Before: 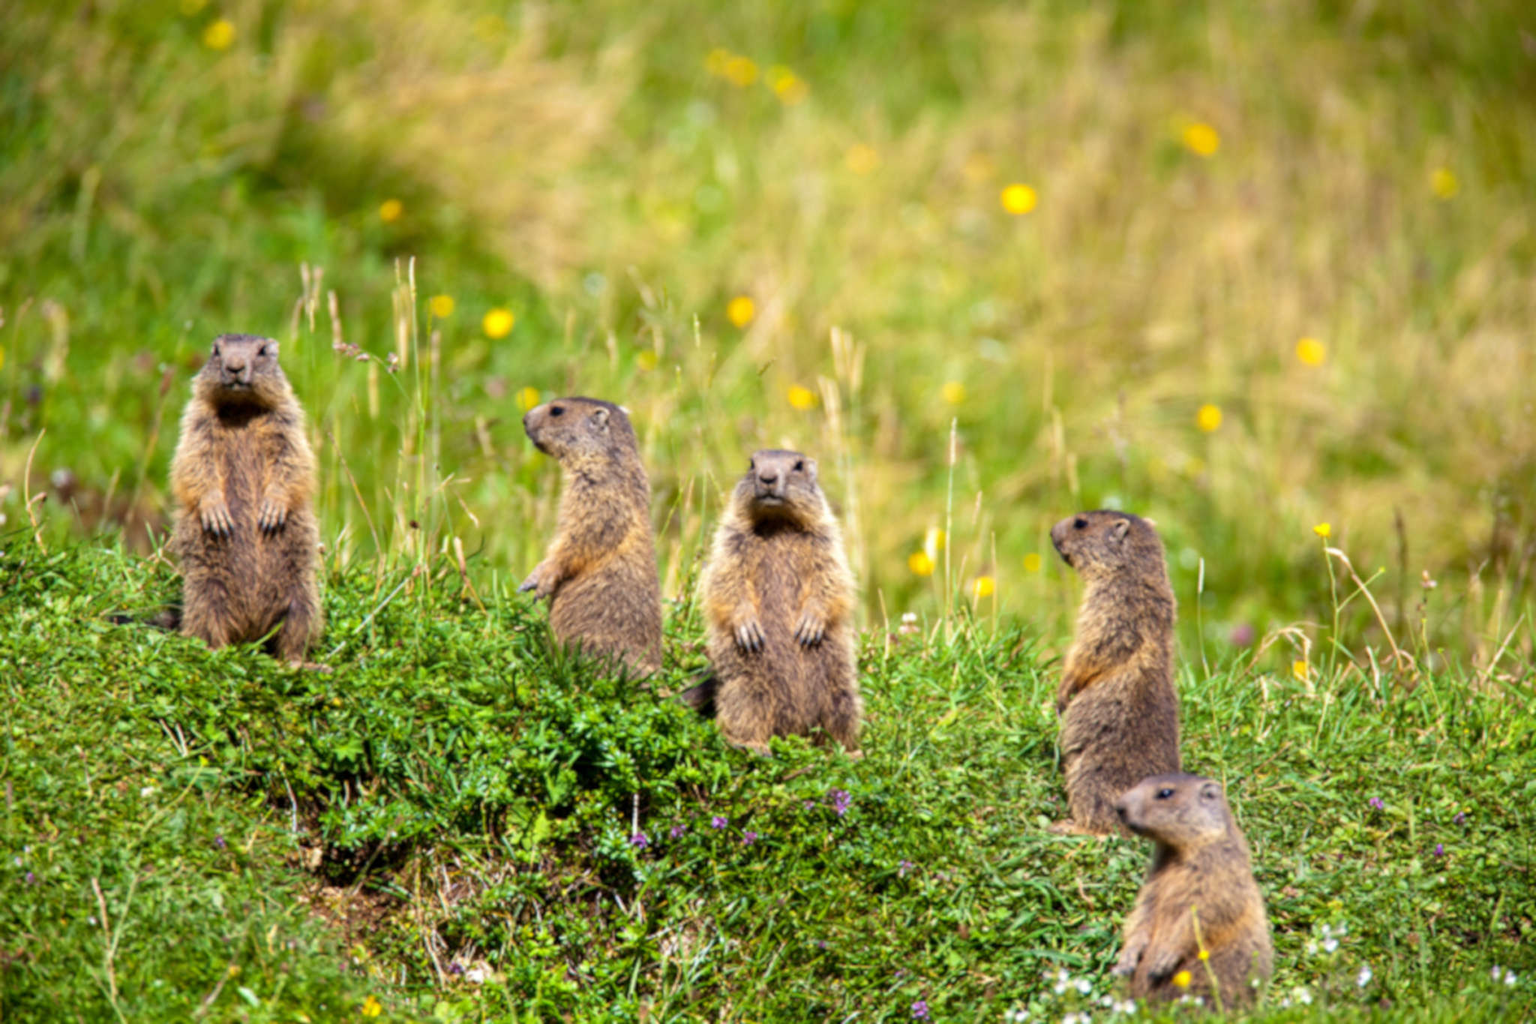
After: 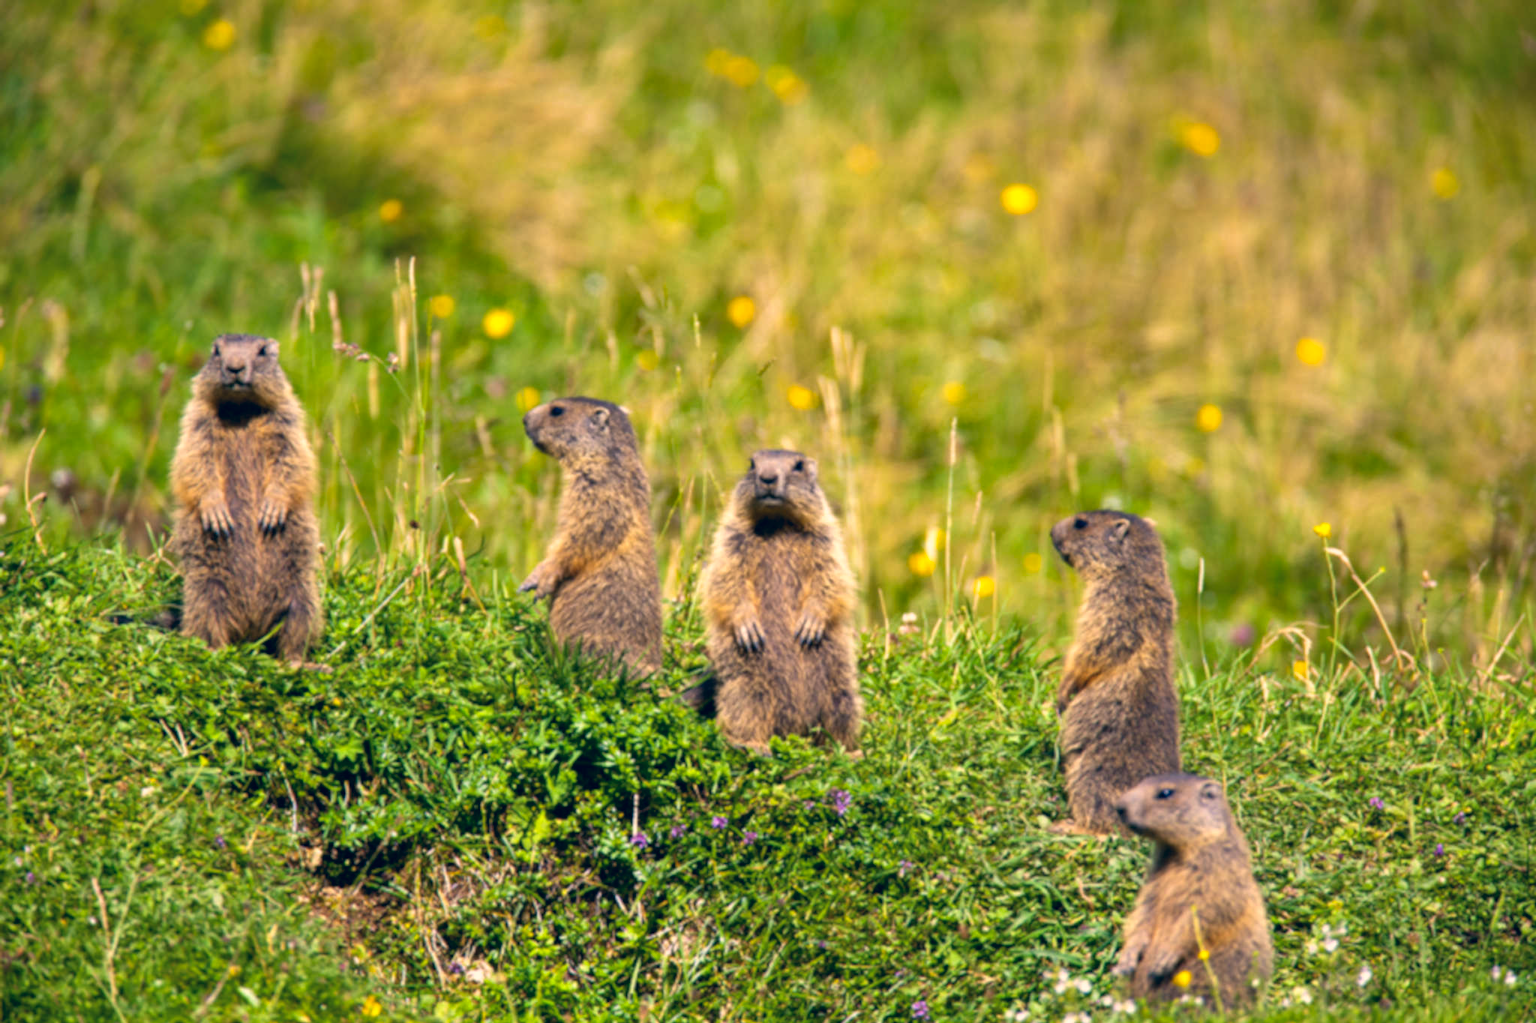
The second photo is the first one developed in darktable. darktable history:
color correction: highlights a* 10.3, highlights b* 14.06, shadows a* -9.8, shadows b* -15.09
shadows and highlights: soften with gaussian
